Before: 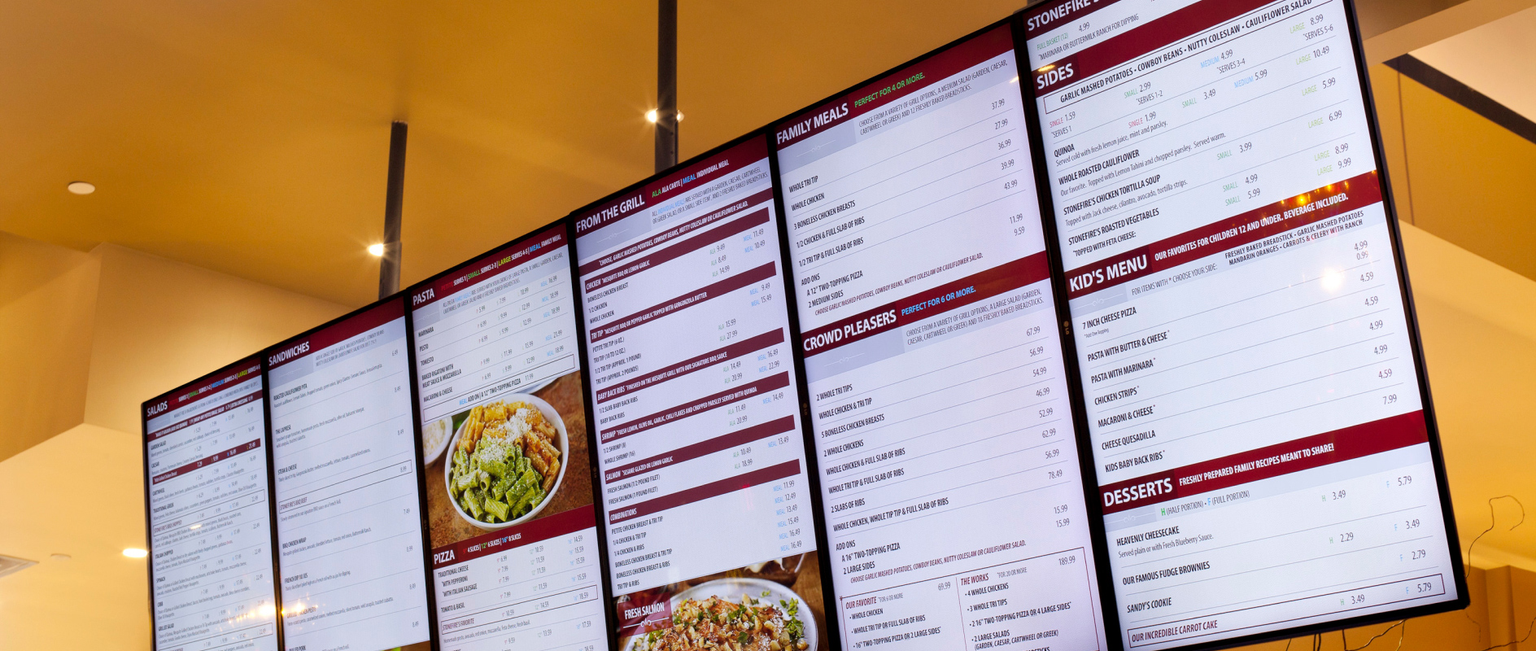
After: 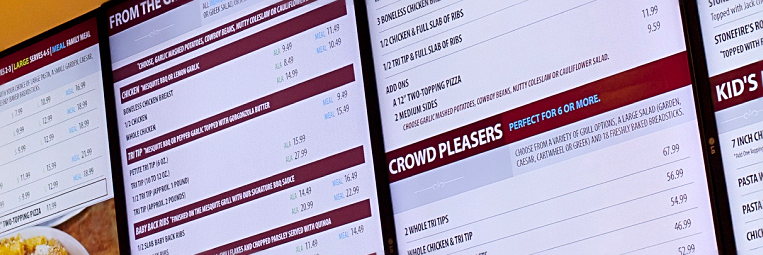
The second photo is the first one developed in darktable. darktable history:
crop: left 31.751%, top 32.172%, right 27.8%, bottom 35.83%
sharpen: on, module defaults
contrast brightness saturation: contrast 0.1, brightness 0.03, saturation 0.09
